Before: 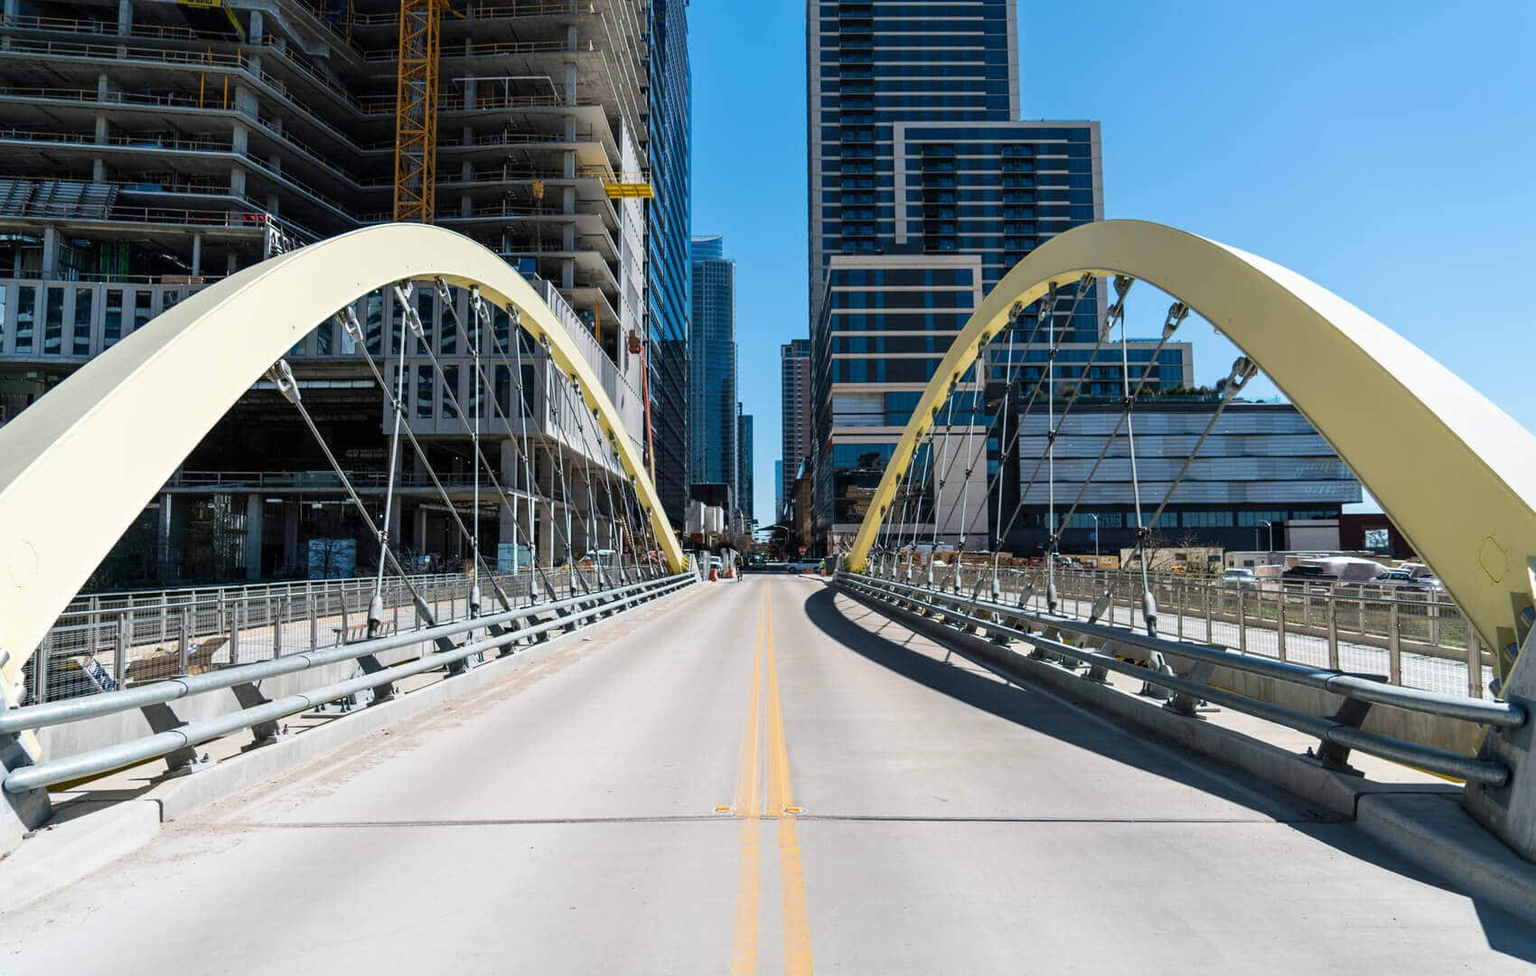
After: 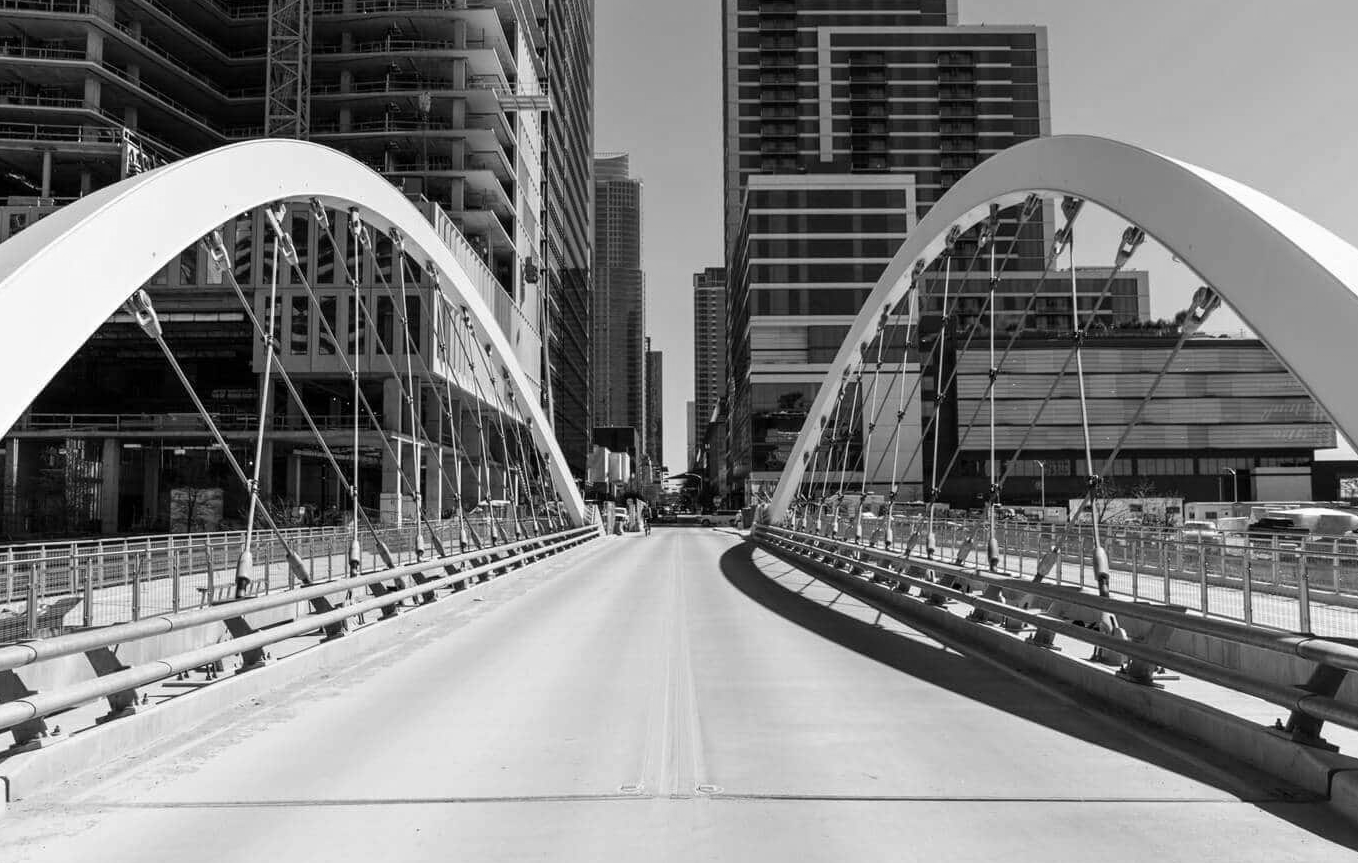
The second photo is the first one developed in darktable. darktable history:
crop and rotate: left 10.071%, top 10.071%, right 10.02%, bottom 10.02%
white balance: emerald 1
monochrome: on, module defaults
